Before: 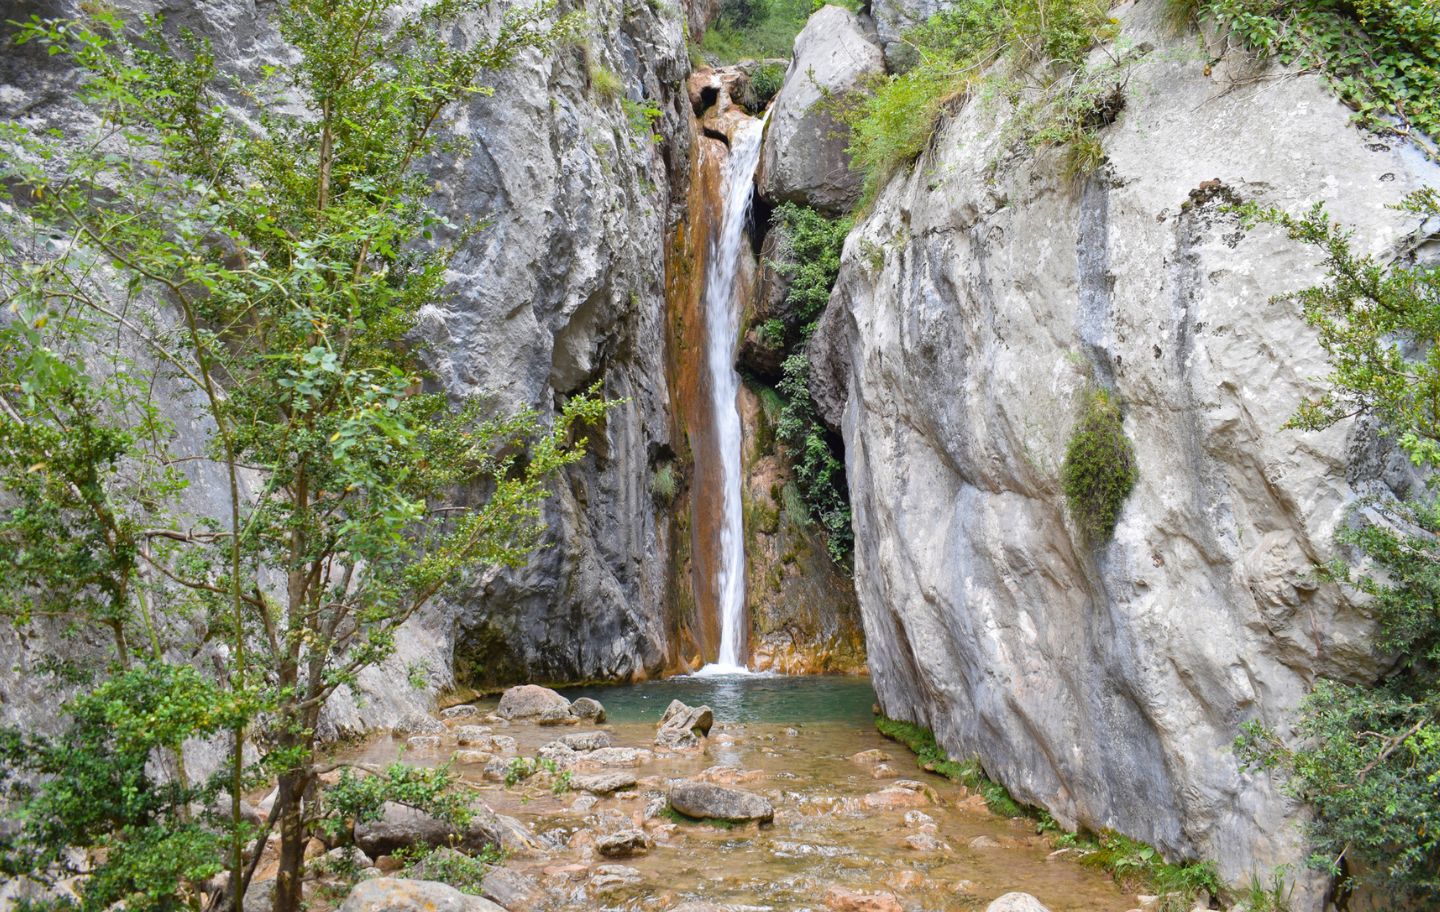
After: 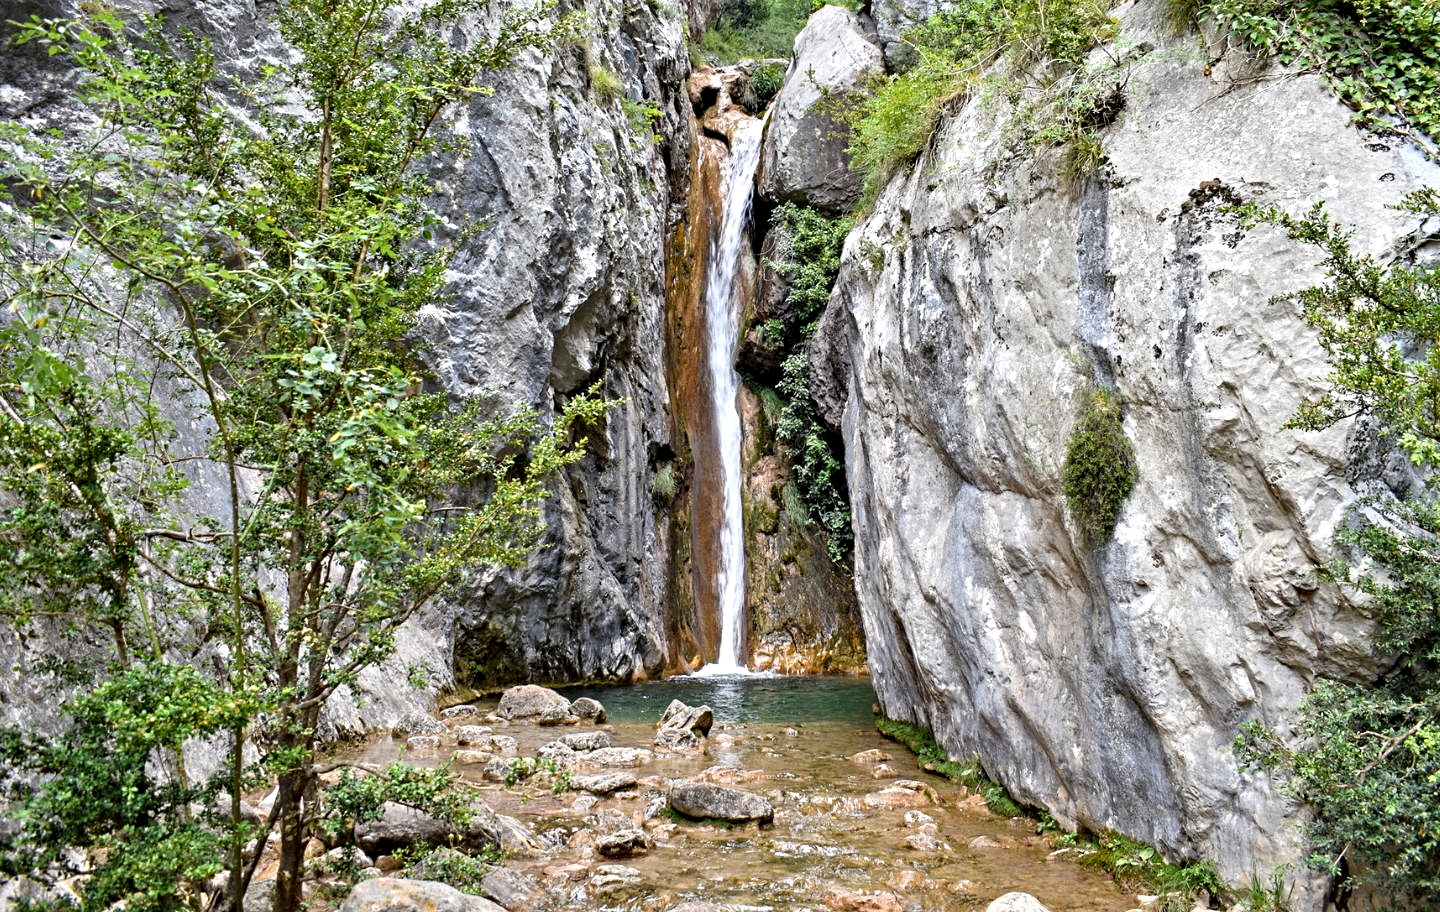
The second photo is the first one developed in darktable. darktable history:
contrast equalizer: y [[0.5, 0.542, 0.583, 0.625, 0.667, 0.708], [0.5 ×6], [0.5 ×6], [0 ×6], [0 ×6]]
color correction: highlights b* -0.029
